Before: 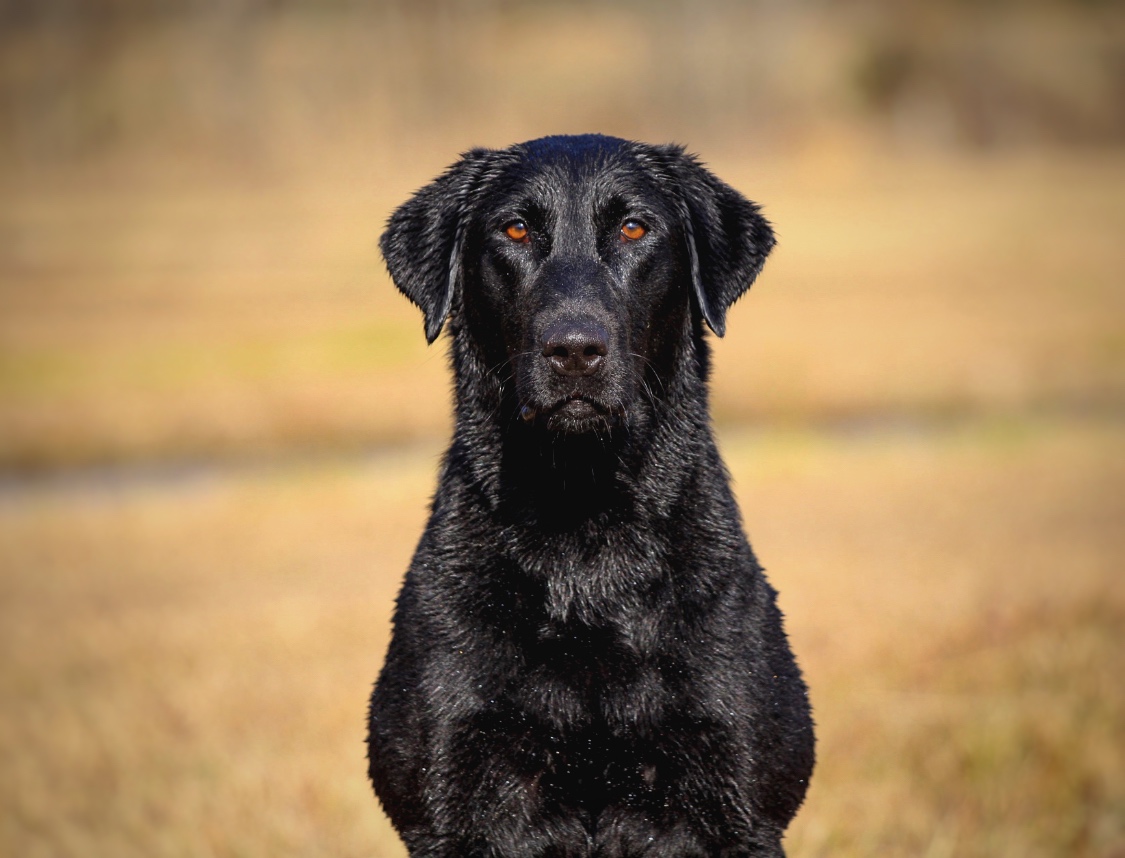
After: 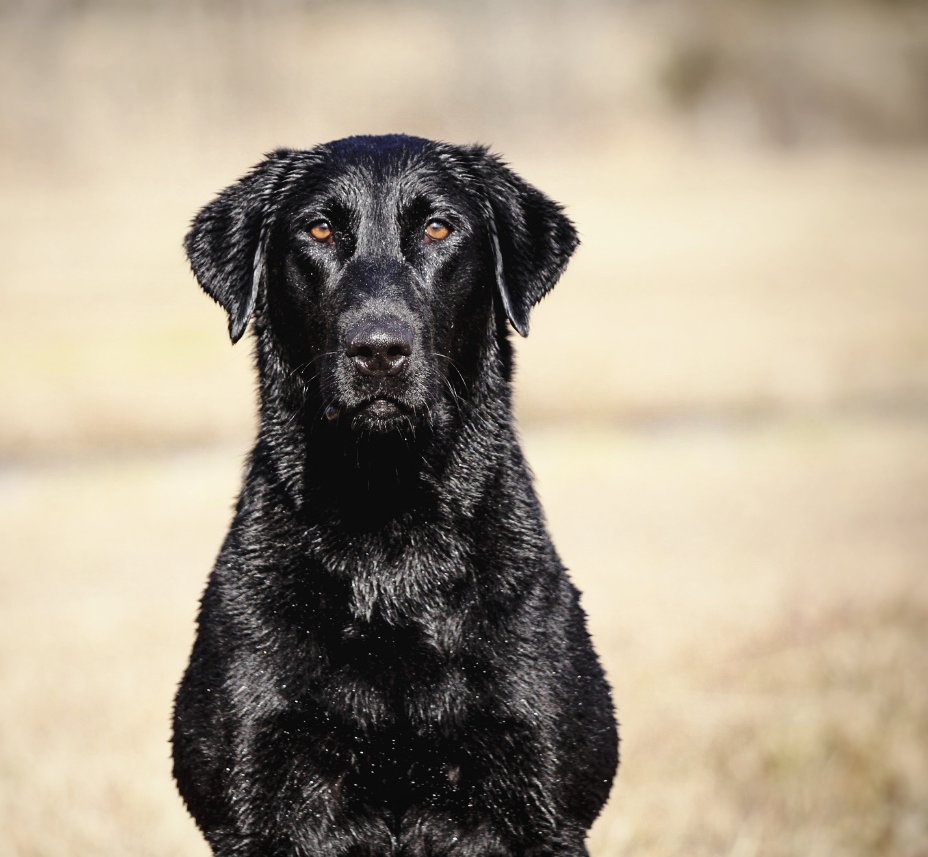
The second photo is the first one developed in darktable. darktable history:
base curve: curves: ch0 [(0, 0) (0.028, 0.03) (0.121, 0.232) (0.46, 0.748) (0.859, 0.968) (1, 1)], preserve colors none
crop: left 17.495%, bottom 0.044%
color correction: highlights b* 0.007, saturation 0.491
